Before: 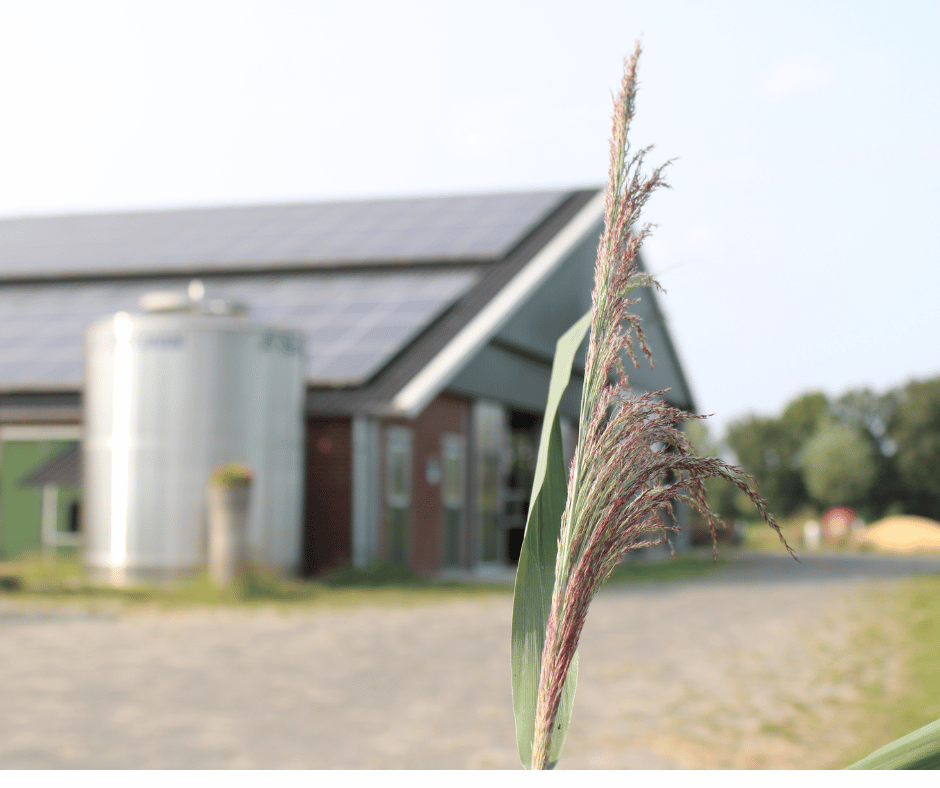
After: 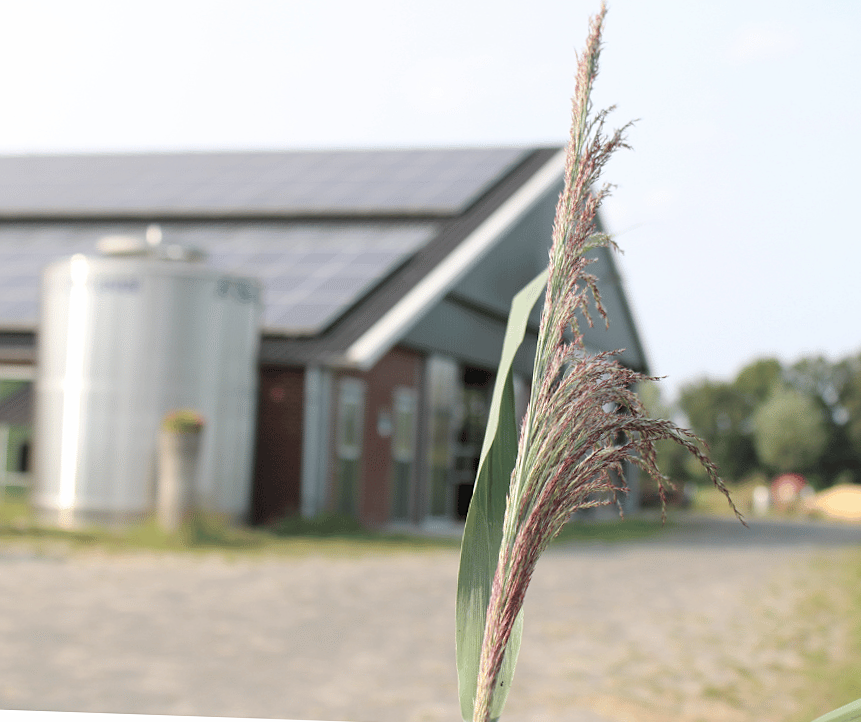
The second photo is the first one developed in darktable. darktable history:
contrast brightness saturation: saturation -0.1
sharpen: radius 1.272, amount 0.305, threshold 0
crop and rotate: angle -1.96°, left 3.097%, top 4.154%, right 1.586%, bottom 0.529%
